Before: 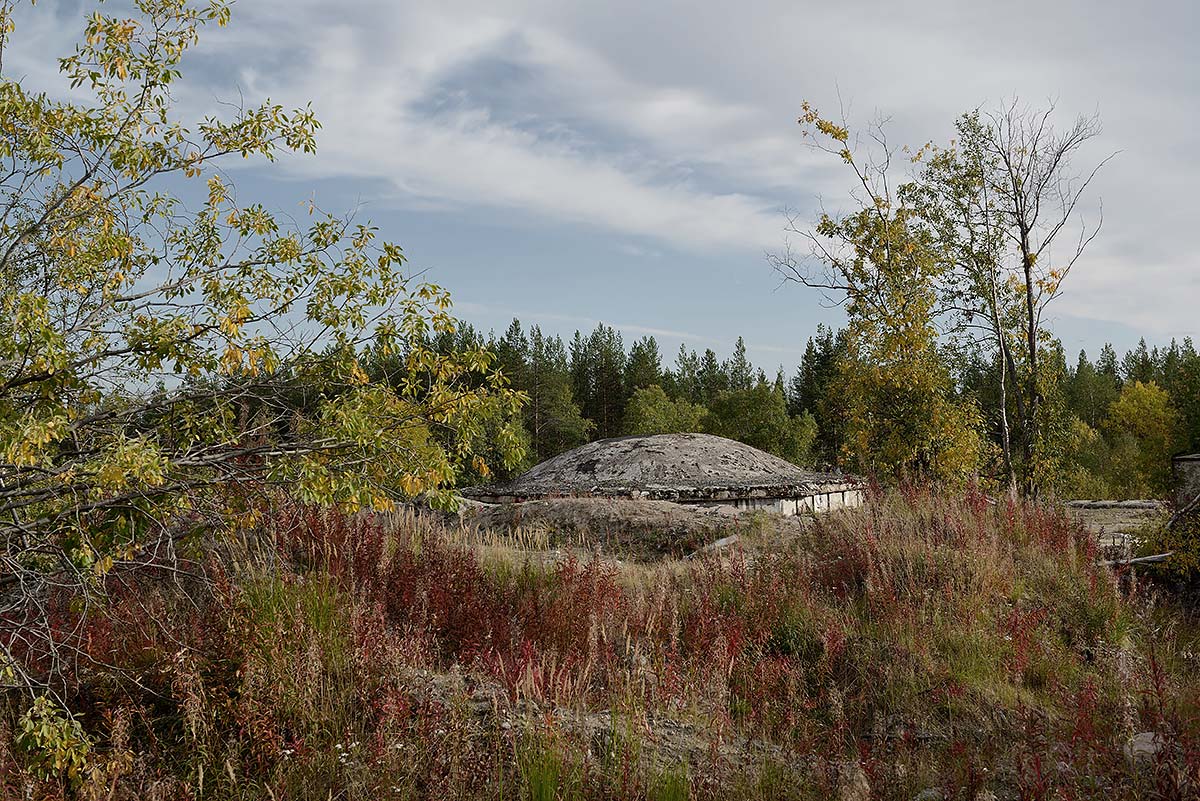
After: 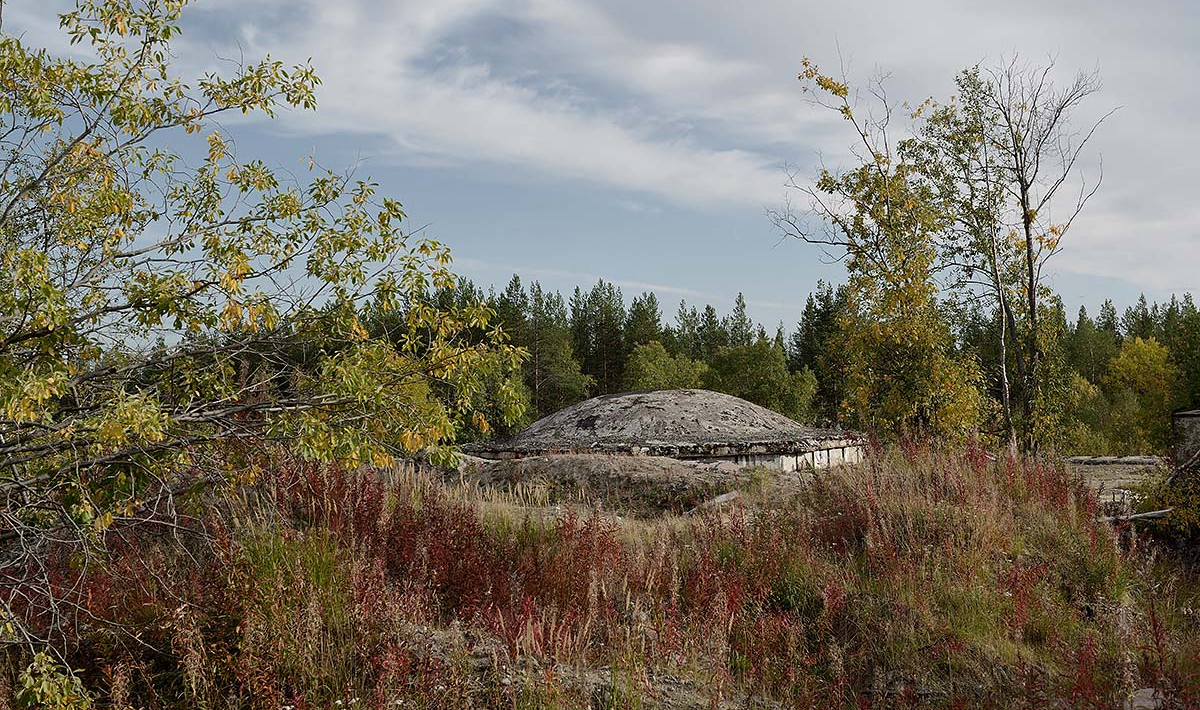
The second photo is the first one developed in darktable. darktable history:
crop and rotate: top 5.578%, bottom 5.662%
